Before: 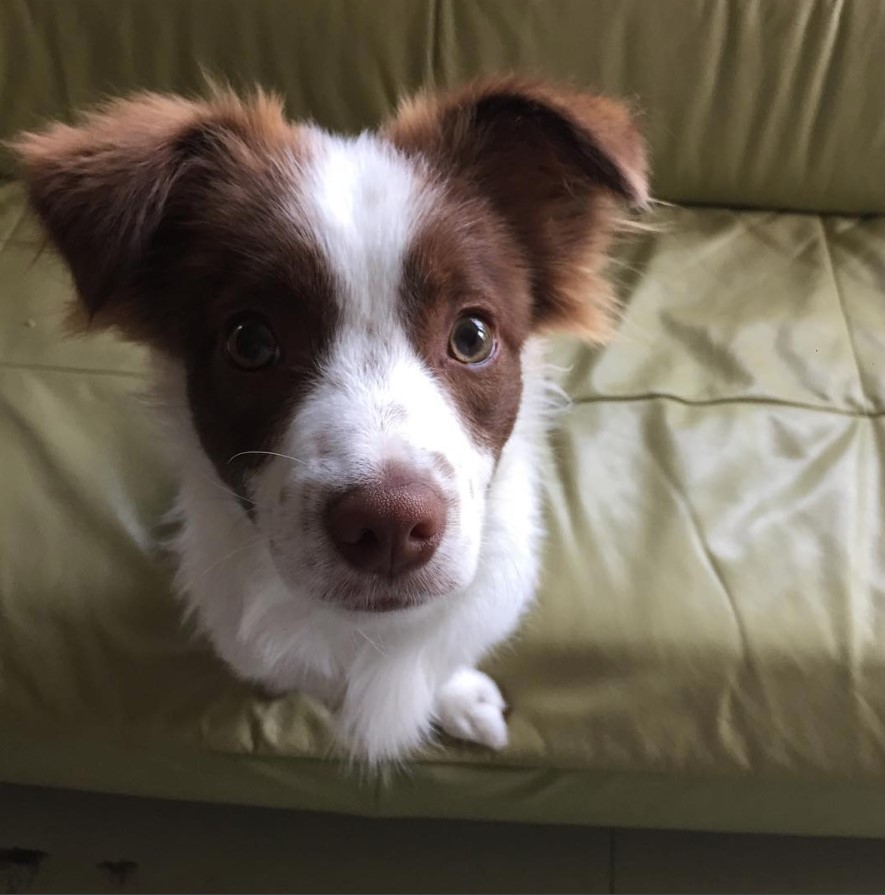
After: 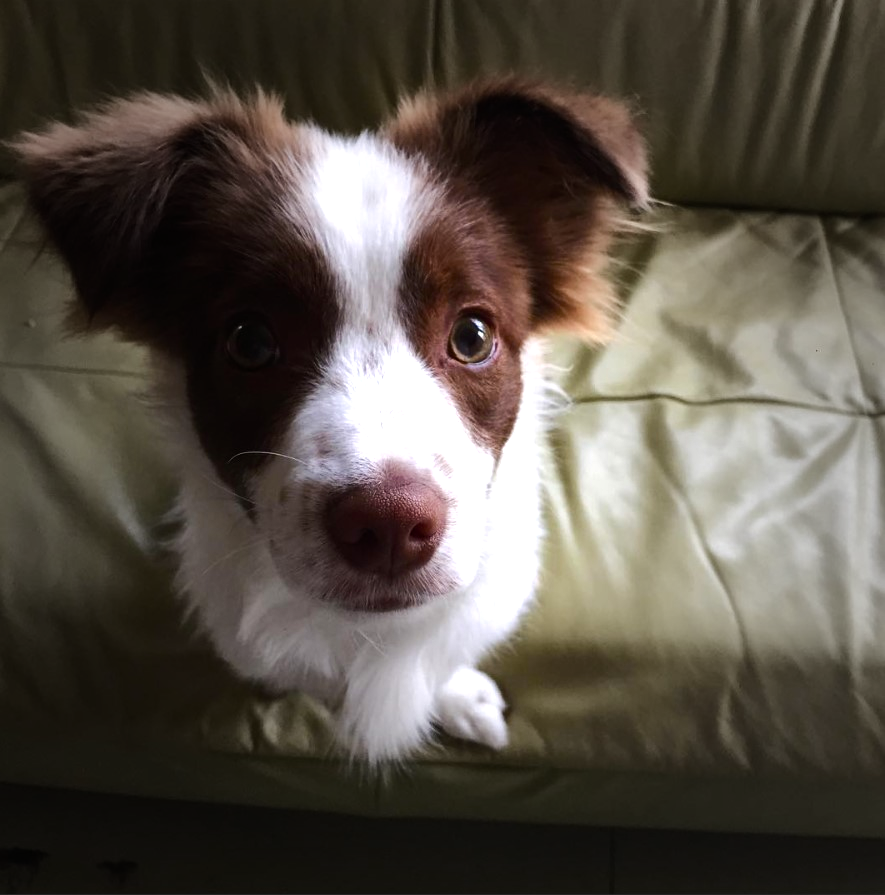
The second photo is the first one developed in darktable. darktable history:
vignetting: fall-off start 33.17%, fall-off radius 64.37%, width/height ratio 0.957, unbound false
color balance rgb: perceptual saturation grading › global saturation 20%, perceptual saturation grading › highlights -25.382%, perceptual saturation grading › shadows 49.414%, perceptual brilliance grading › highlights 17.158%, perceptual brilliance grading › mid-tones 31.179%, perceptual brilliance grading › shadows -31.427%, global vibrance 14.46%
